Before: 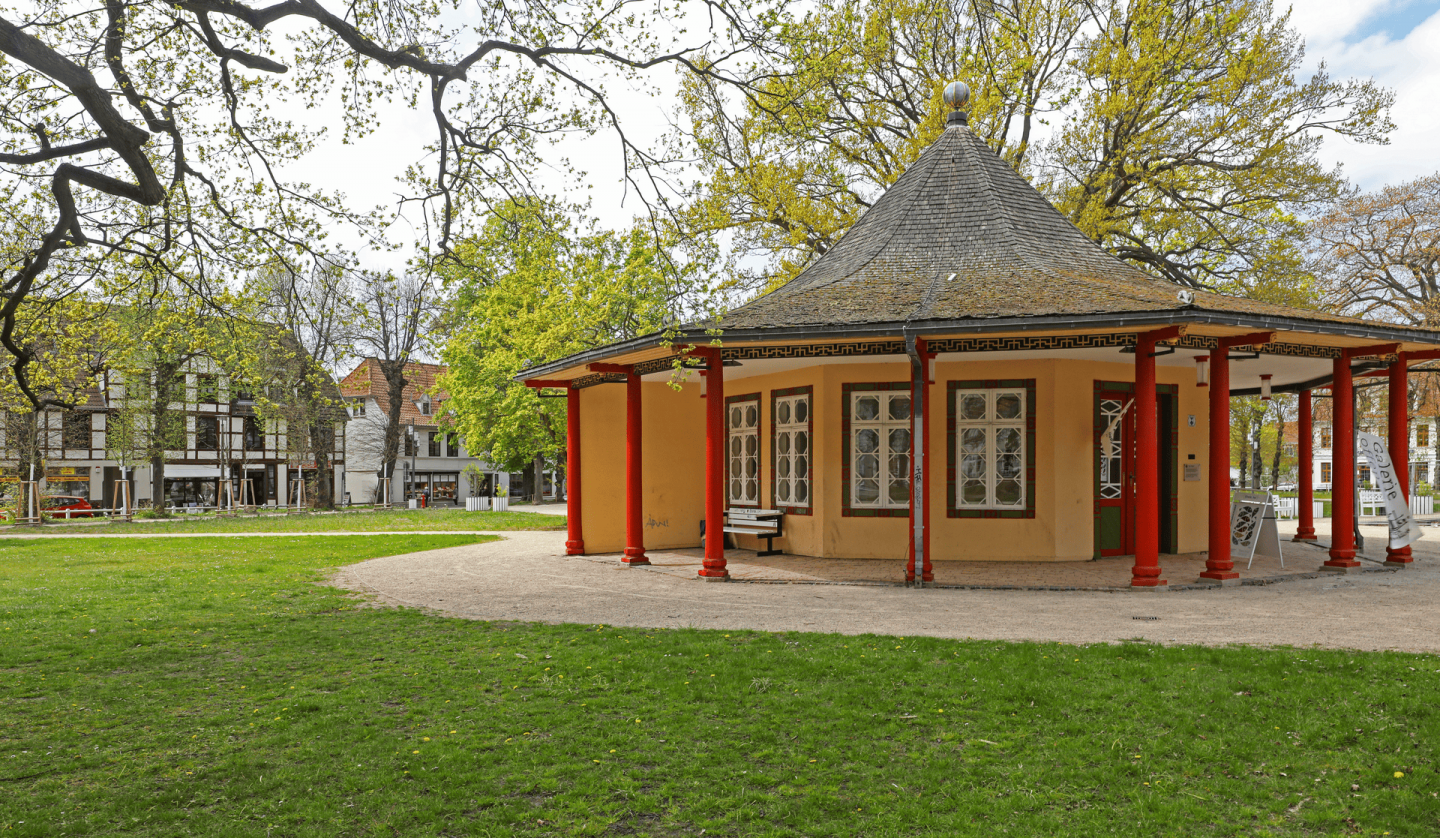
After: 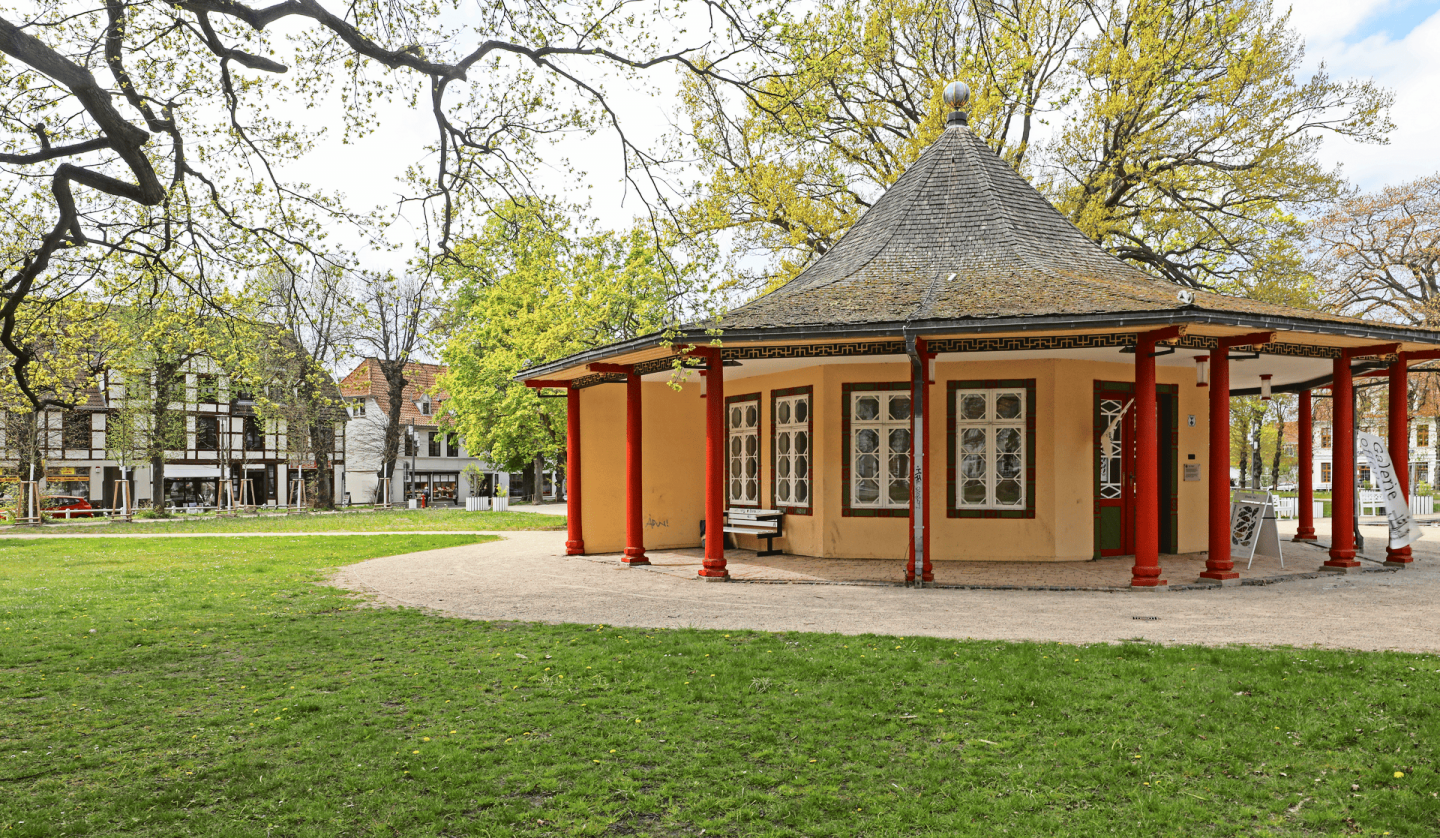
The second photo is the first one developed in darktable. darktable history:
tone curve: curves: ch0 [(0, 0) (0.003, 0.024) (0.011, 0.032) (0.025, 0.041) (0.044, 0.054) (0.069, 0.069) (0.1, 0.09) (0.136, 0.116) (0.177, 0.162) (0.224, 0.213) (0.277, 0.278) (0.335, 0.359) (0.399, 0.447) (0.468, 0.543) (0.543, 0.621) (0.623, 0.717) (0.709, 0.807) (0.801, 0.876) (0.898, 0.934) (1, 1)], color space Lab, independent channels, preserve colors none
